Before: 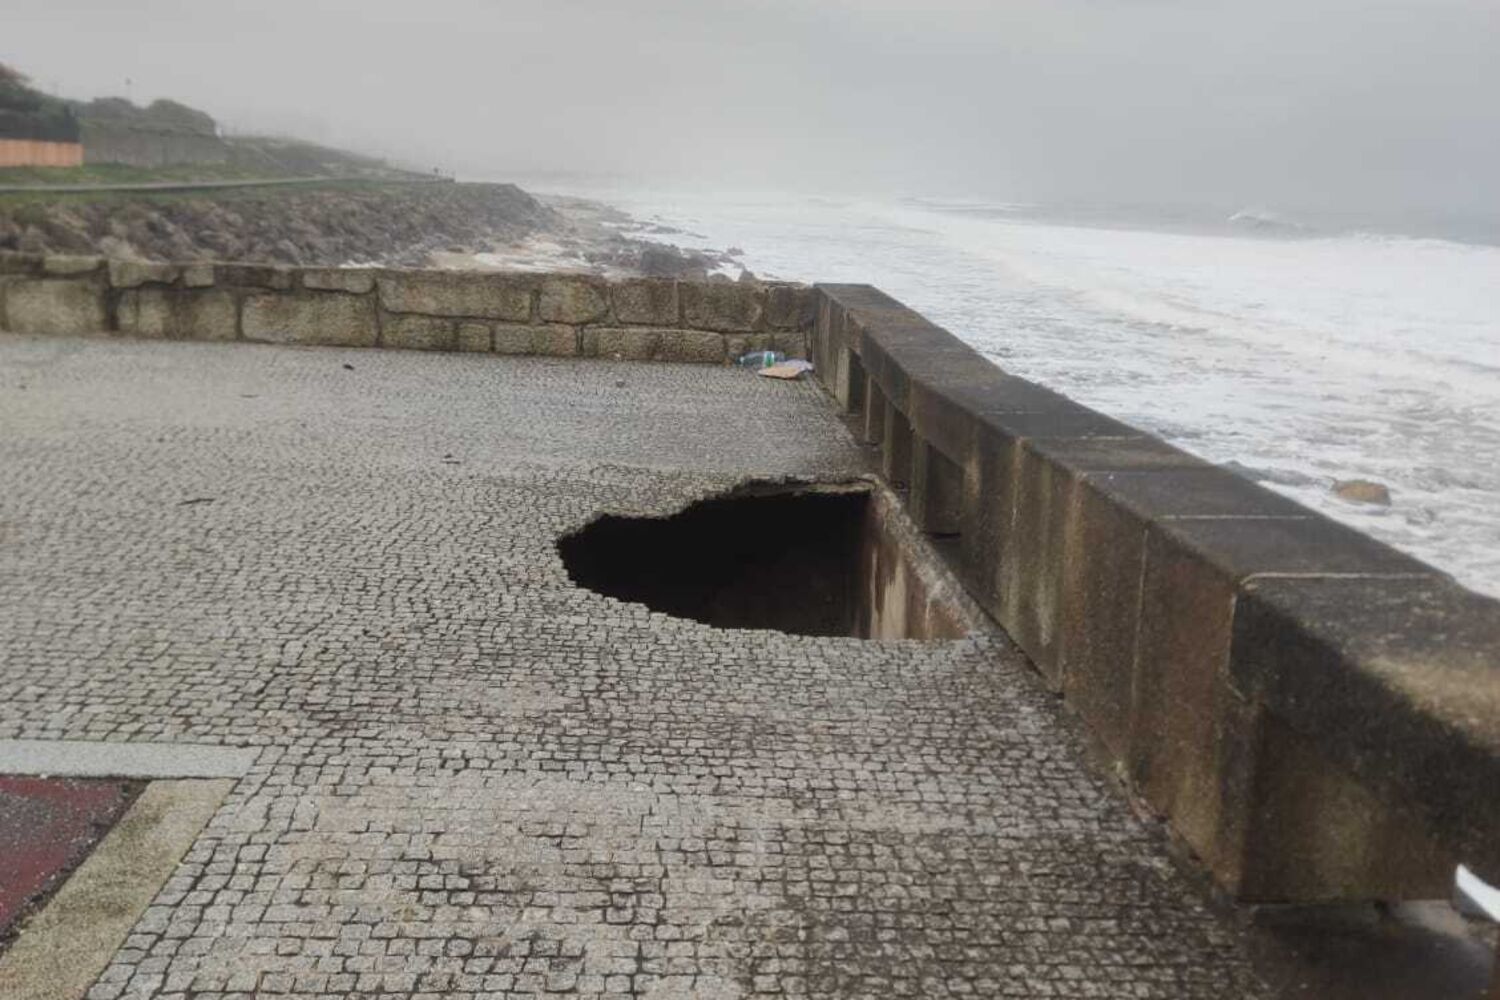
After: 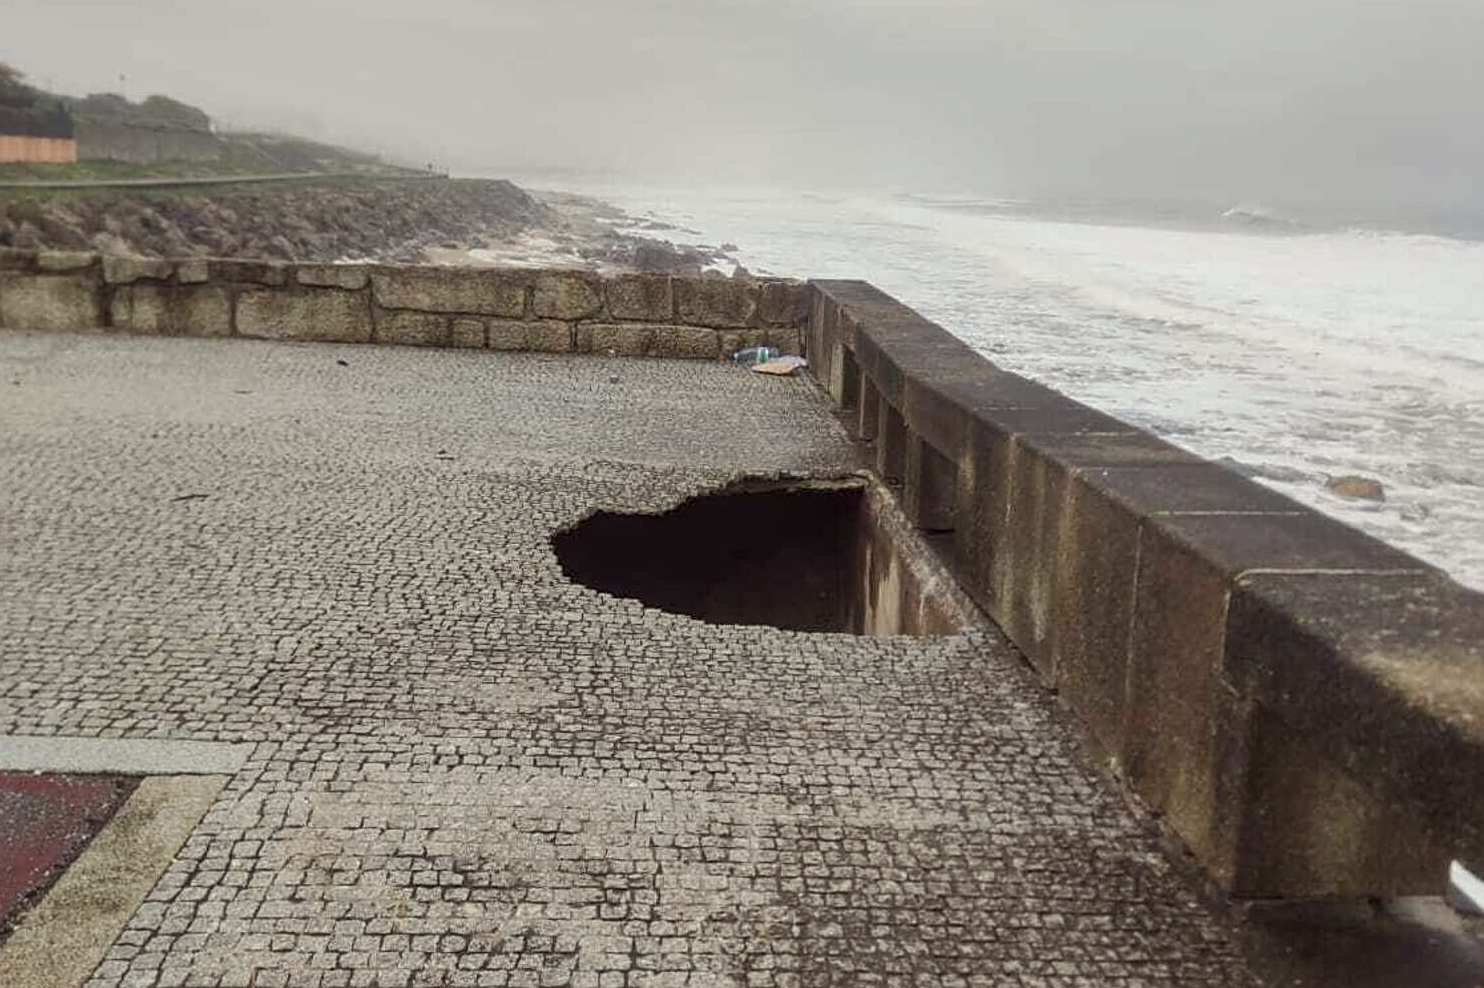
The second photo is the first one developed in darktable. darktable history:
color correction: highlights a* -1.1, highlights b* 4.58, shadows a* 3.62
crop: left 0.44%, top 0.494%, right 0.202%, bottom 0.635%
sharpen: on, module defaults
local contrast: on, module defaults
tone equalizer: edges refinement/feathering 500, mask exposure compensation -1.57 EV, preserve details no
